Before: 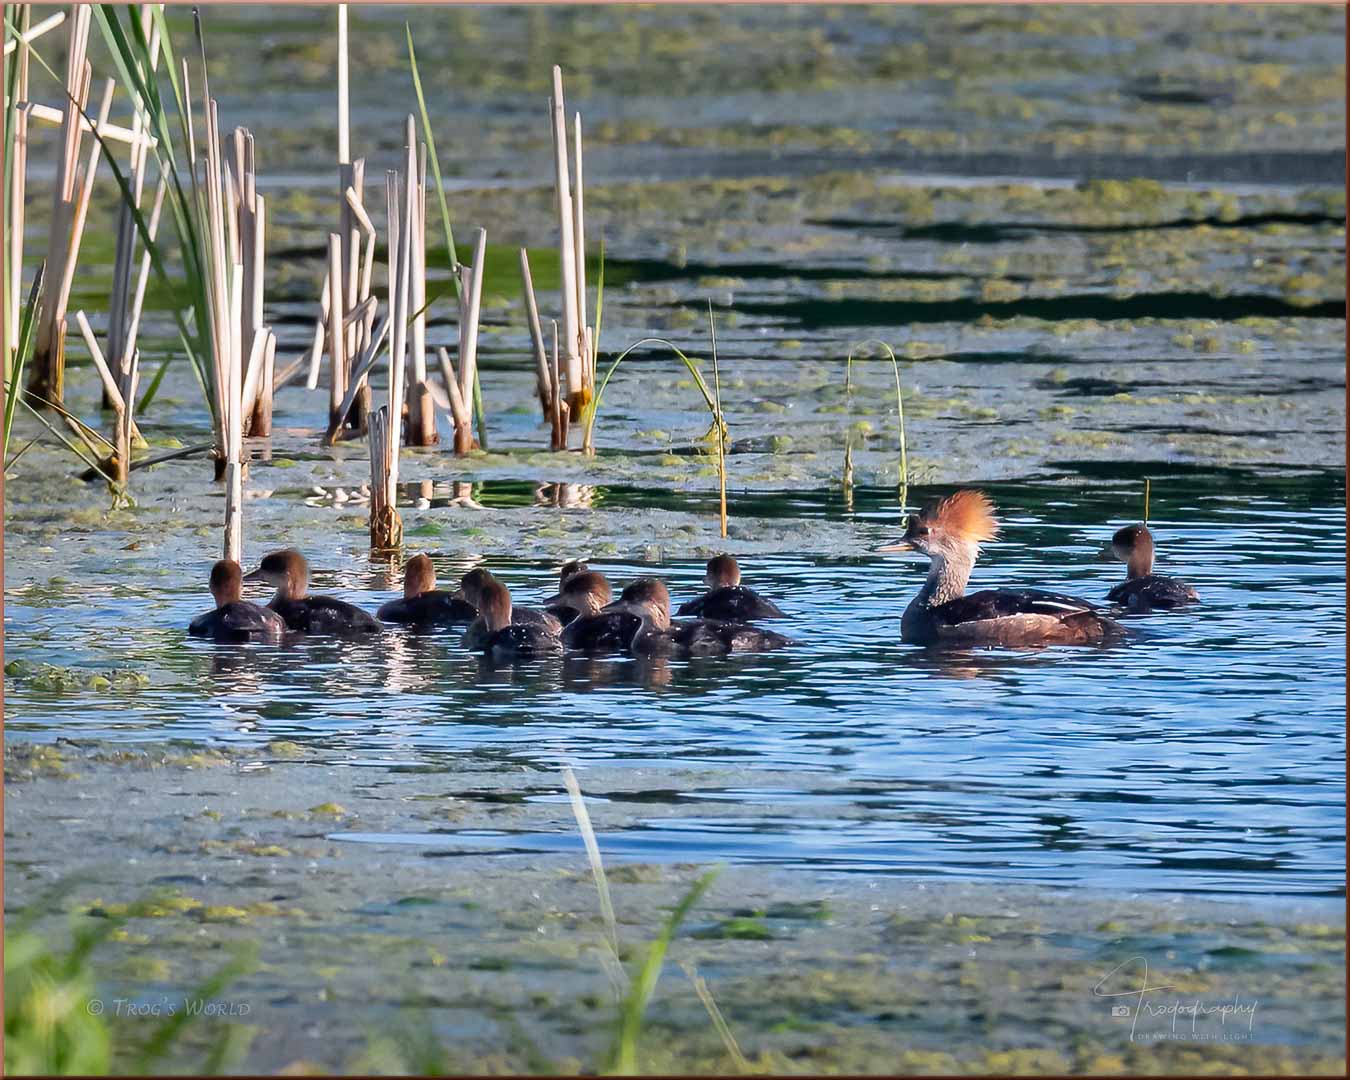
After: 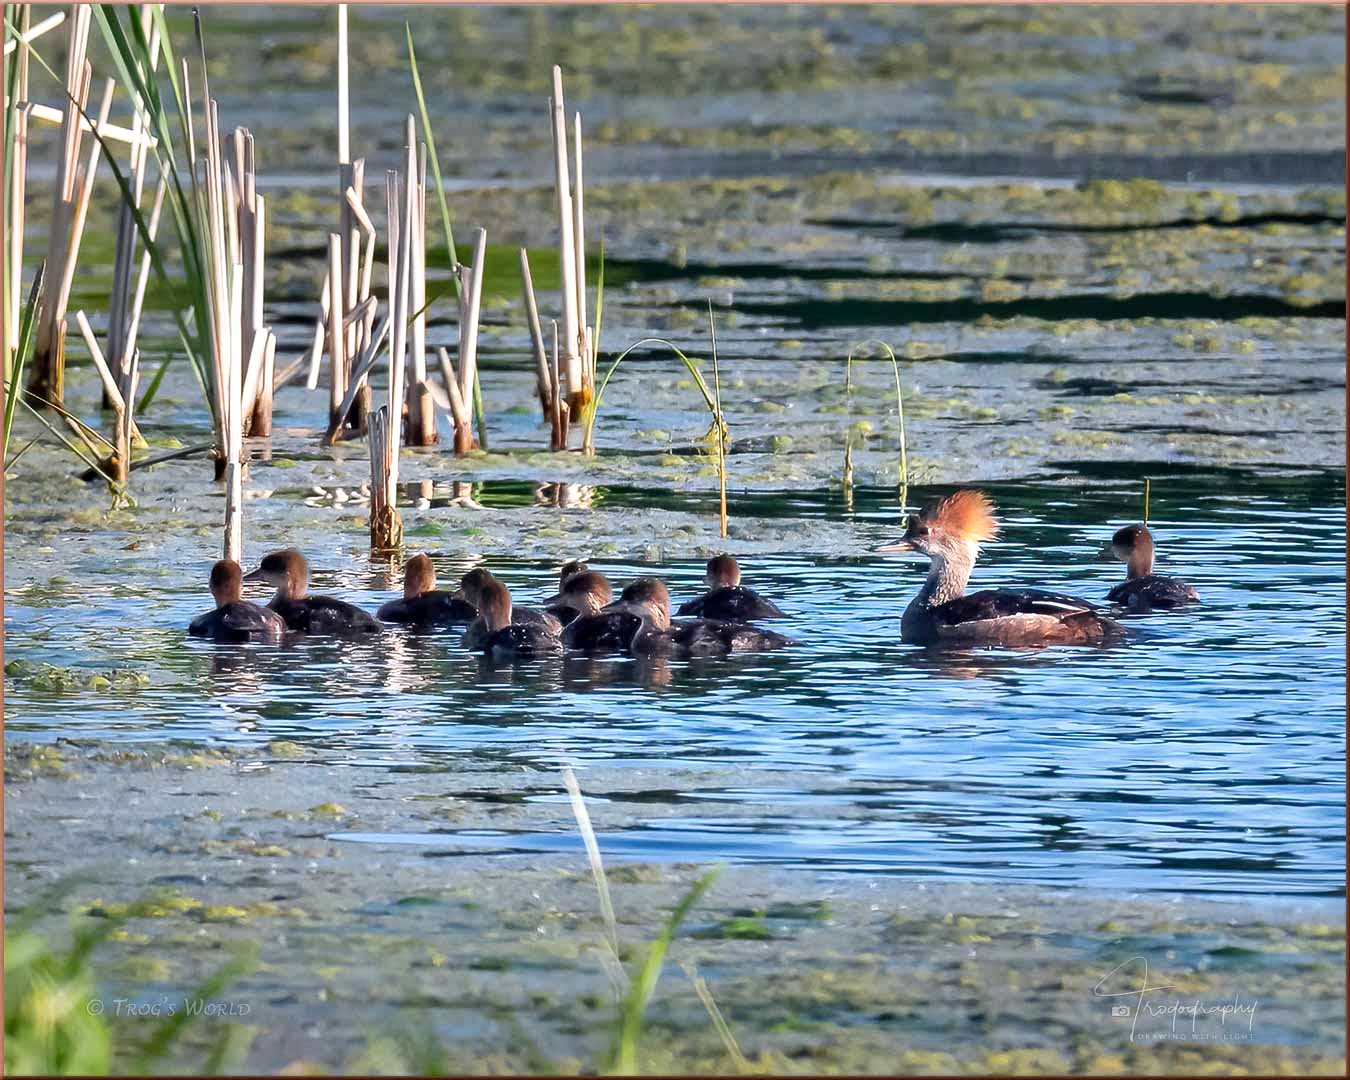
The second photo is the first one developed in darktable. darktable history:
exposure: exposure 0.201 EV, compensate highlight preservation false
shadows and highlights: shadows 36.4, highlights -27.16, soften with gaussian
local contrast: highlights 107%, shadows 97%, detail 120%, midtone range 0.2
